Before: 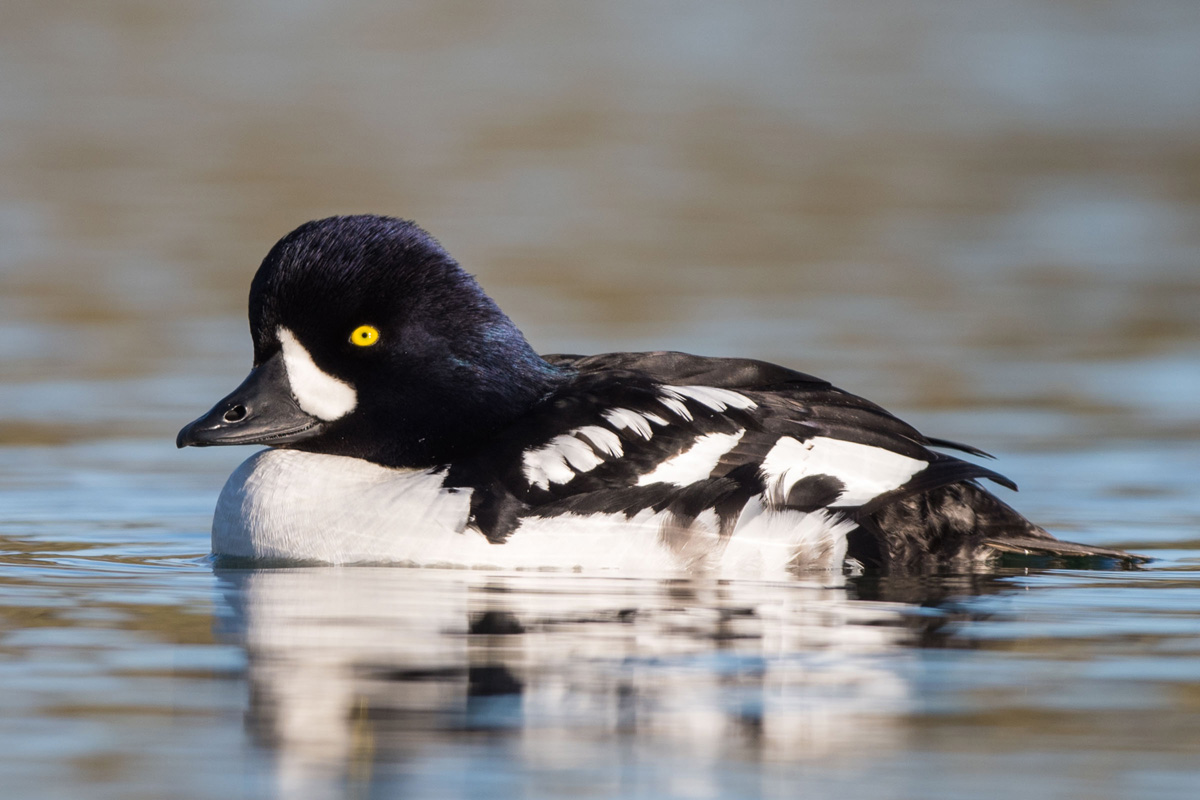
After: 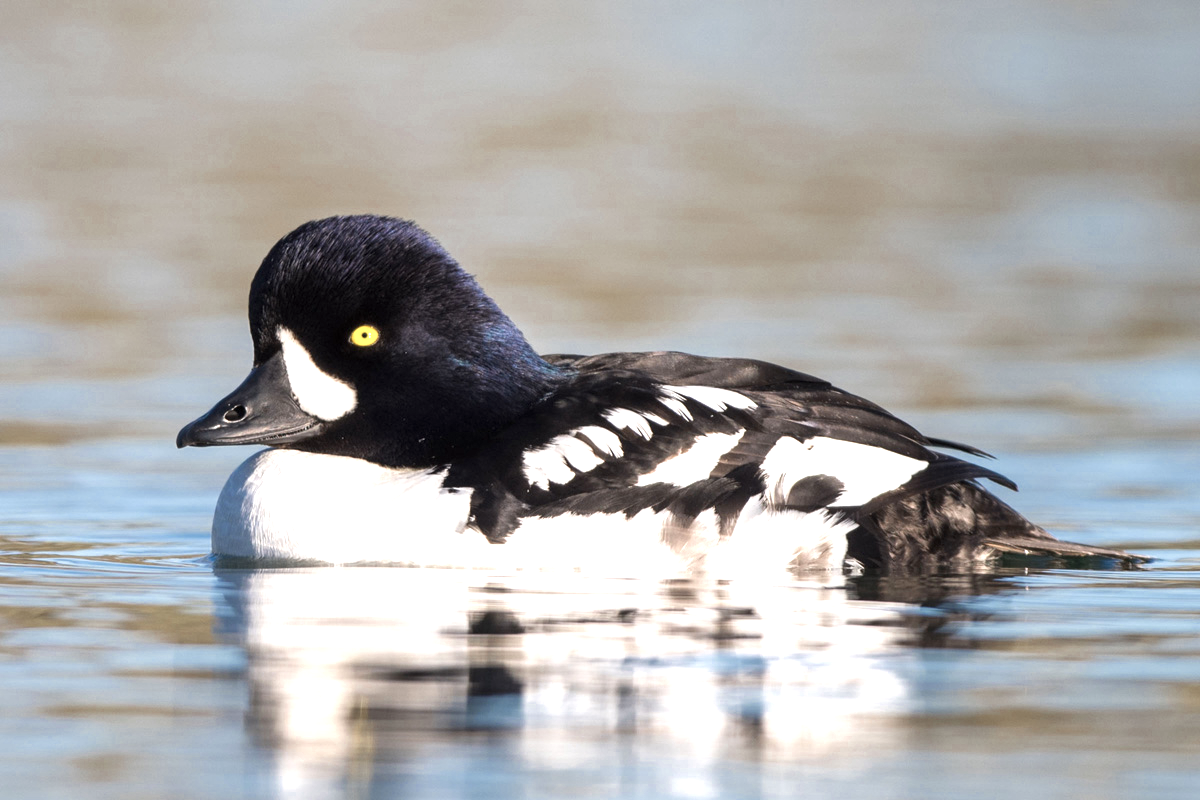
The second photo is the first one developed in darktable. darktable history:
exposure: black level correction 0.001, exposure 0.955 EV, compensate exposure bias true, compensate highlight preservation false
color zones: curves: ch0 [(0, 0.5) (0.125, 0.4) (0.25, 0.5) (0.375, 0.4) (0.5, 0.4) (0.625, 0.35) (0.75, 0.35) (0.875, 0.5)]; ch1 [(0, 0.35) (0.125, 0.45) (0.25, 0.35) (0.375, 0.35) (0.5, 0.35) (0.625, 0.35) (0.75, 0.45) (0.875, 0.35)]; ch2 [(0, 0.6) (0.125, 0.5) (0.25, 0.5) (0.375, 0.6) (0.5, 0.6) (0.625, 0.5) (0.75, 0.5) (0.875, 0.5)]
